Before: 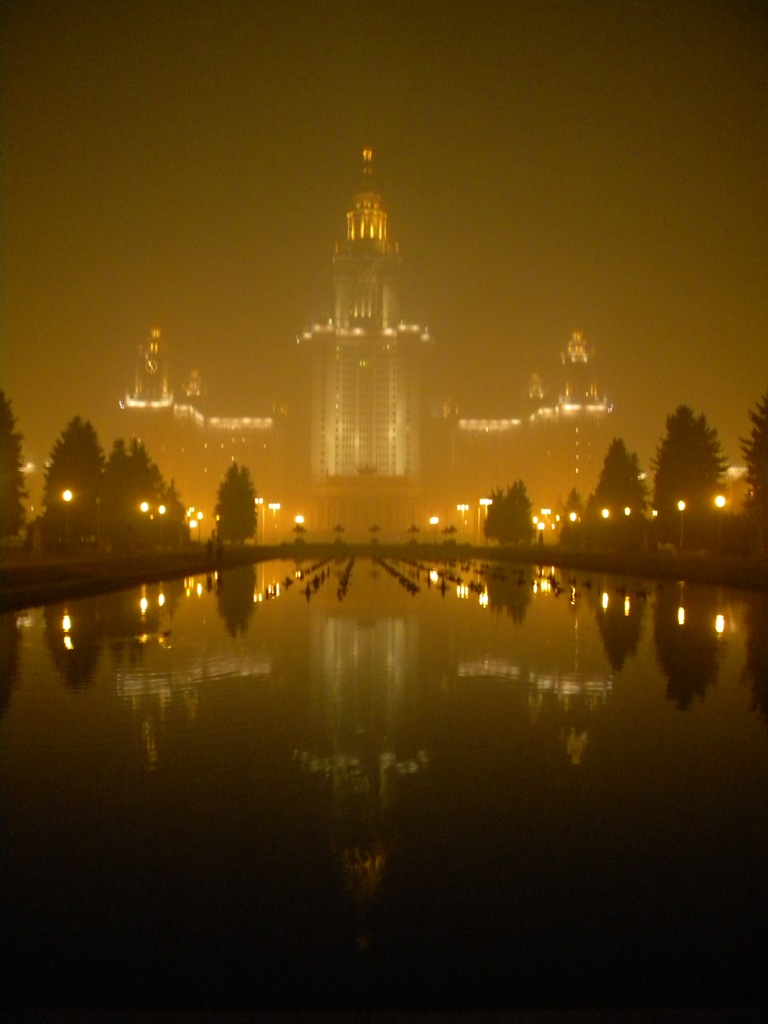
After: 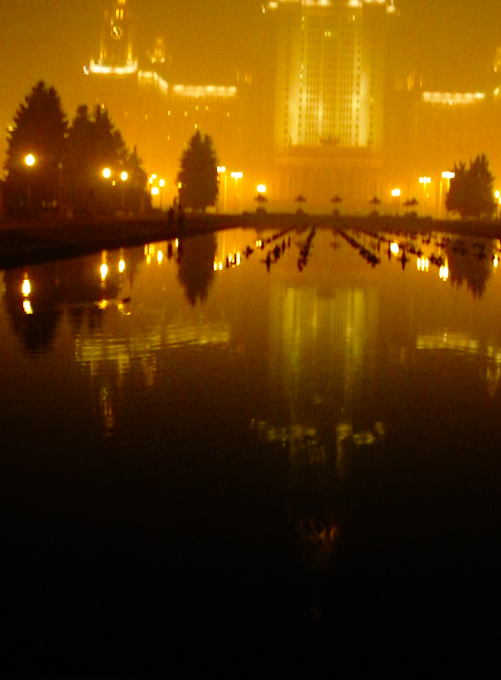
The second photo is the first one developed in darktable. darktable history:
crop and rotate: angle -1.2°, left 3.824%, top 31.693%, right 29.037%
tone curve: curves: ch0 [(0, 0) (0.153, 0.06) (1, 1)], preserve colors none
base curve: curves: ch0 [(0, 0) (0.028, 0.03) (0.121, 0.232) (0.46, 0.748) (0.859, 0.968) (1, 1)], preserve colors none
